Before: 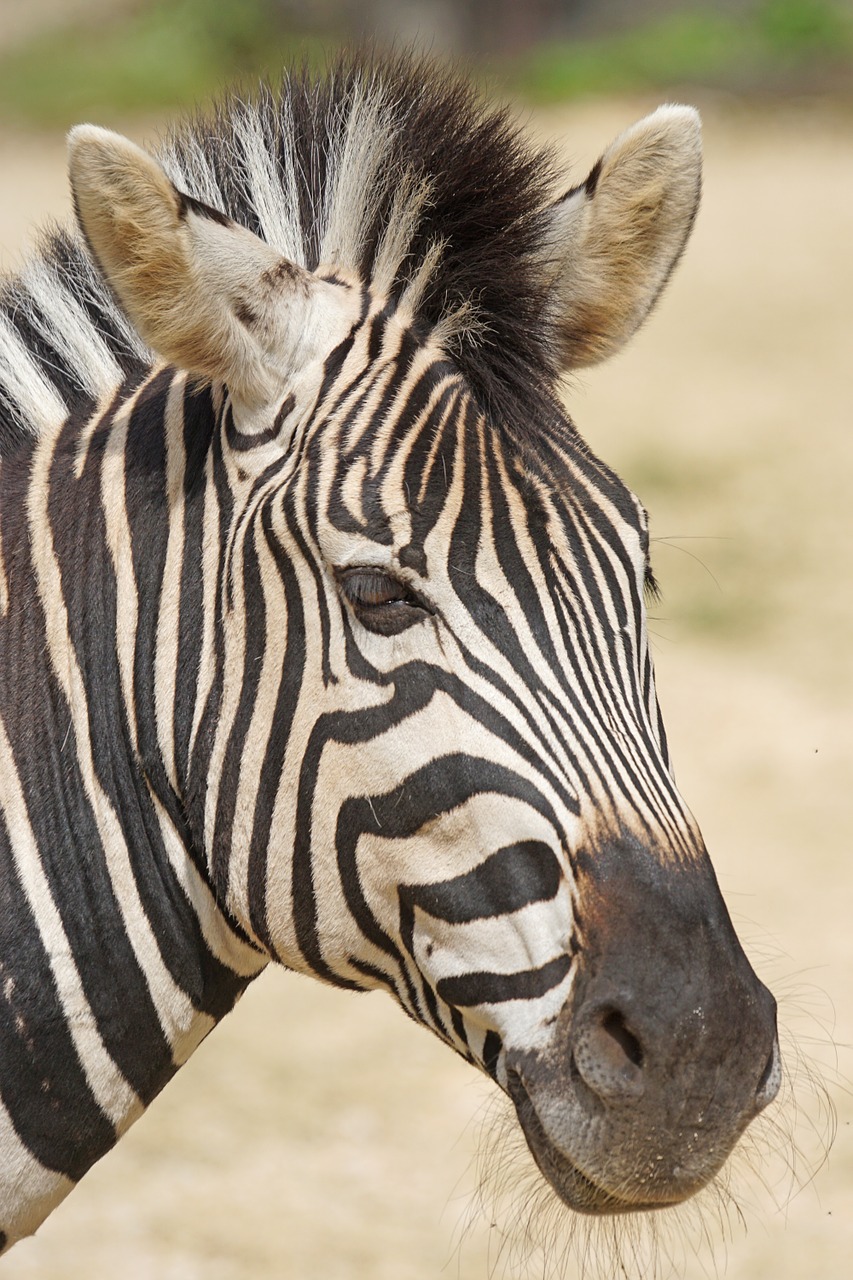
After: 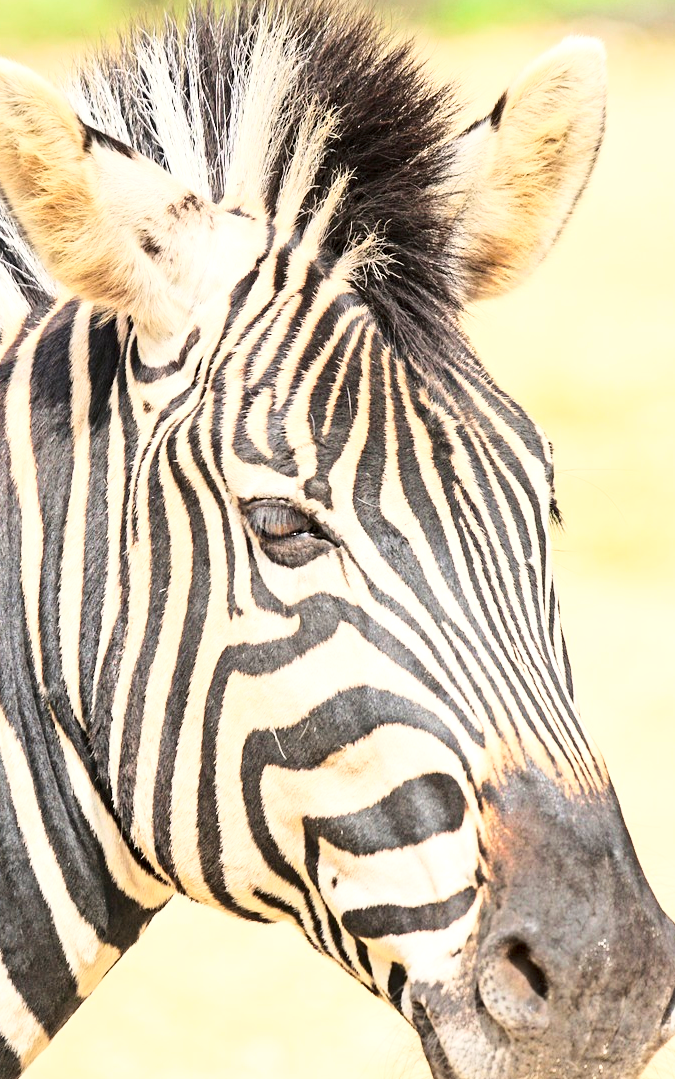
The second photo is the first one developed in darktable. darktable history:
exposure: exposure 0.636 EV, compensate highlight preservation false
crop: left 11.225%, top 5.381%, right 9.565%, bottom 10.314%
base curve: curves: ch0 [(0, 0) (0.018, 0.026) (0.143, 0.37) (0.33, 0.731) (0.458, 0.853) (0.735, 0.965) (0.905, 0.986) (1, 1)]
tone equalizer: on, module defaults
contrast equalizer: y [[0.5, 0.5, 0.544, 0.569, 0.5, 0.5], [0.5 ×6], [0.5 ×6], [0 ×6], [0 ×6]]
